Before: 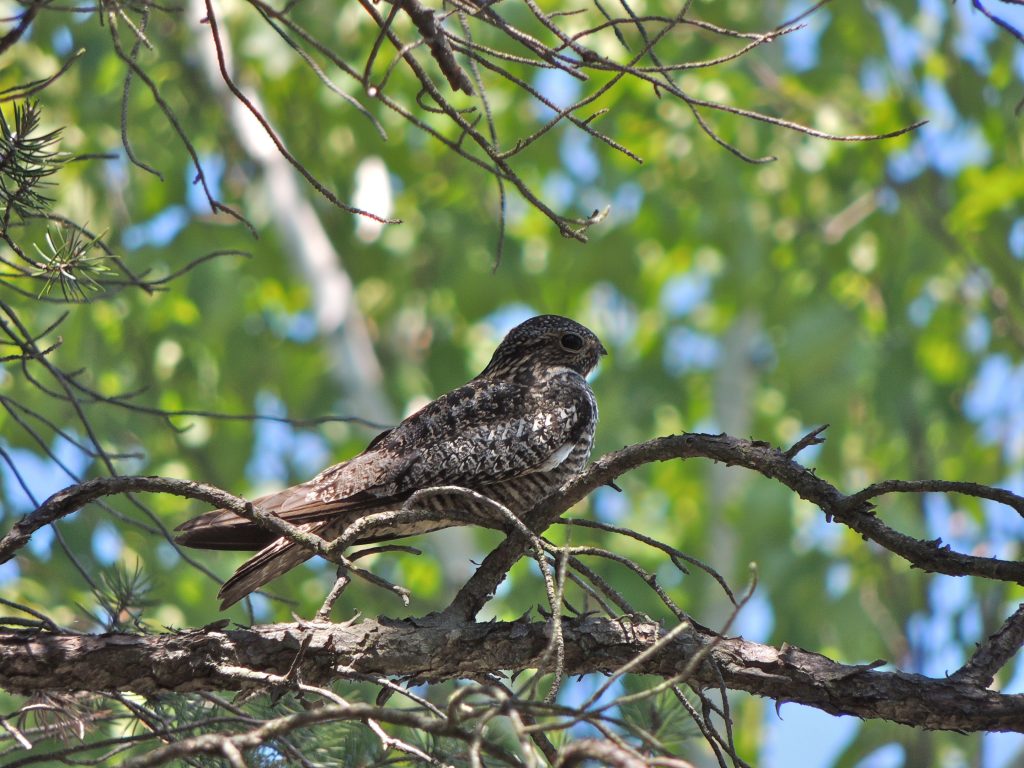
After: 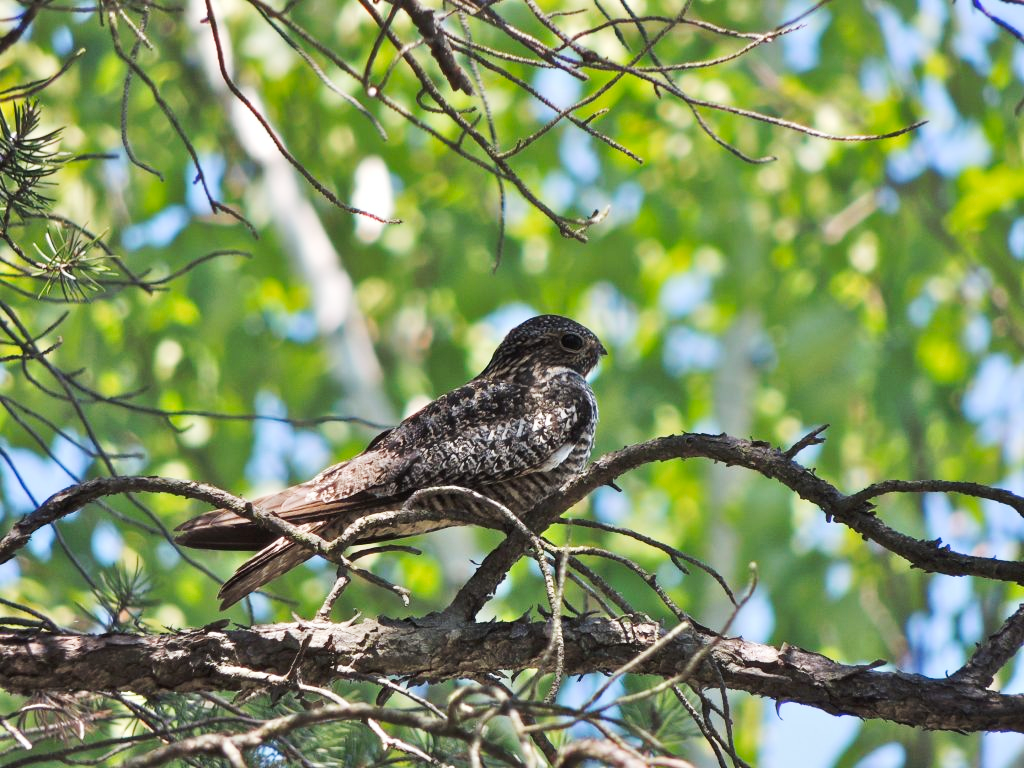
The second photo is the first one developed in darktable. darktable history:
tone curve: curves: ch0 [(0, 0) (0.003, 0.01) (0.011, 0.015) (0.025, 0.023) (0.044, 0.038) (0.069, 0.058) (0.1, 0.093) (0.136, 0.134) (0.177, 0.176) (0.224, 0.221) (0.277, 0.282) (0.335, 0.36) (0.399, 0.438) (0.468, 0.54) (0.543, 0.632) (0.623, 0.724) (0.709, 0.814) (0.801, 0.885) (0.898, 0.947) (1, 1)], preserve colors none
